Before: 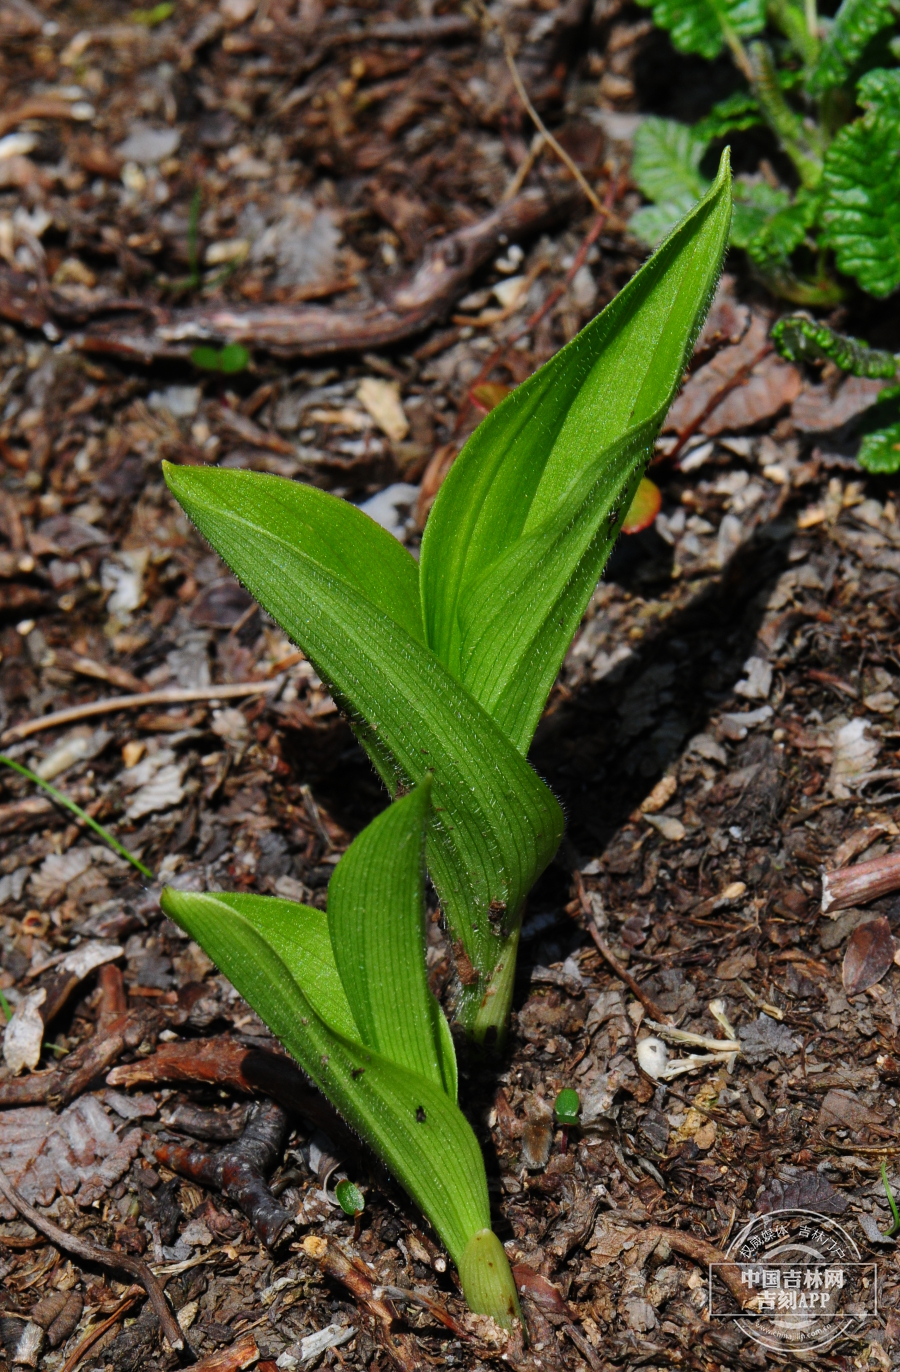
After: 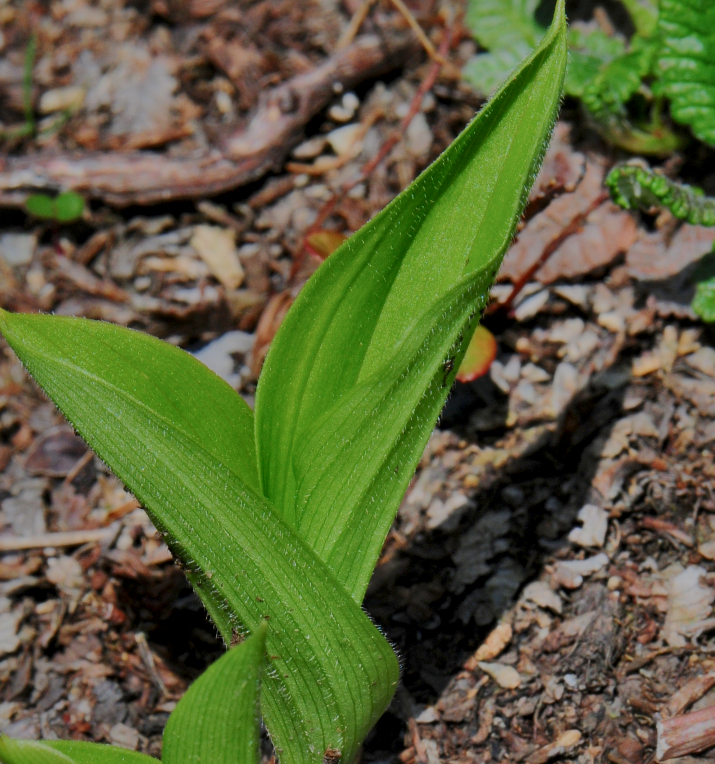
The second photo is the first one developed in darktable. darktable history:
filmic rgb: black relative exposure -14 EV, white relative exposure 8 EV, threshold 3 EV, hardness 3.74, latitude 50%, contrast 0.5, color science v5 (2021), contrast in shadows safe, contrast in highlights safe, enable highlight reconstruction true
crop: left 18.38%, top 11.092%, right 2.134%, bottom 33.217%
shadows and highlights: soften with gaussian
local contrast: mode bilateral grid, contrast 25, coarseness 60, detail 151%, midtone range 0.2
contrast brightness saturation: saturation -0.05
